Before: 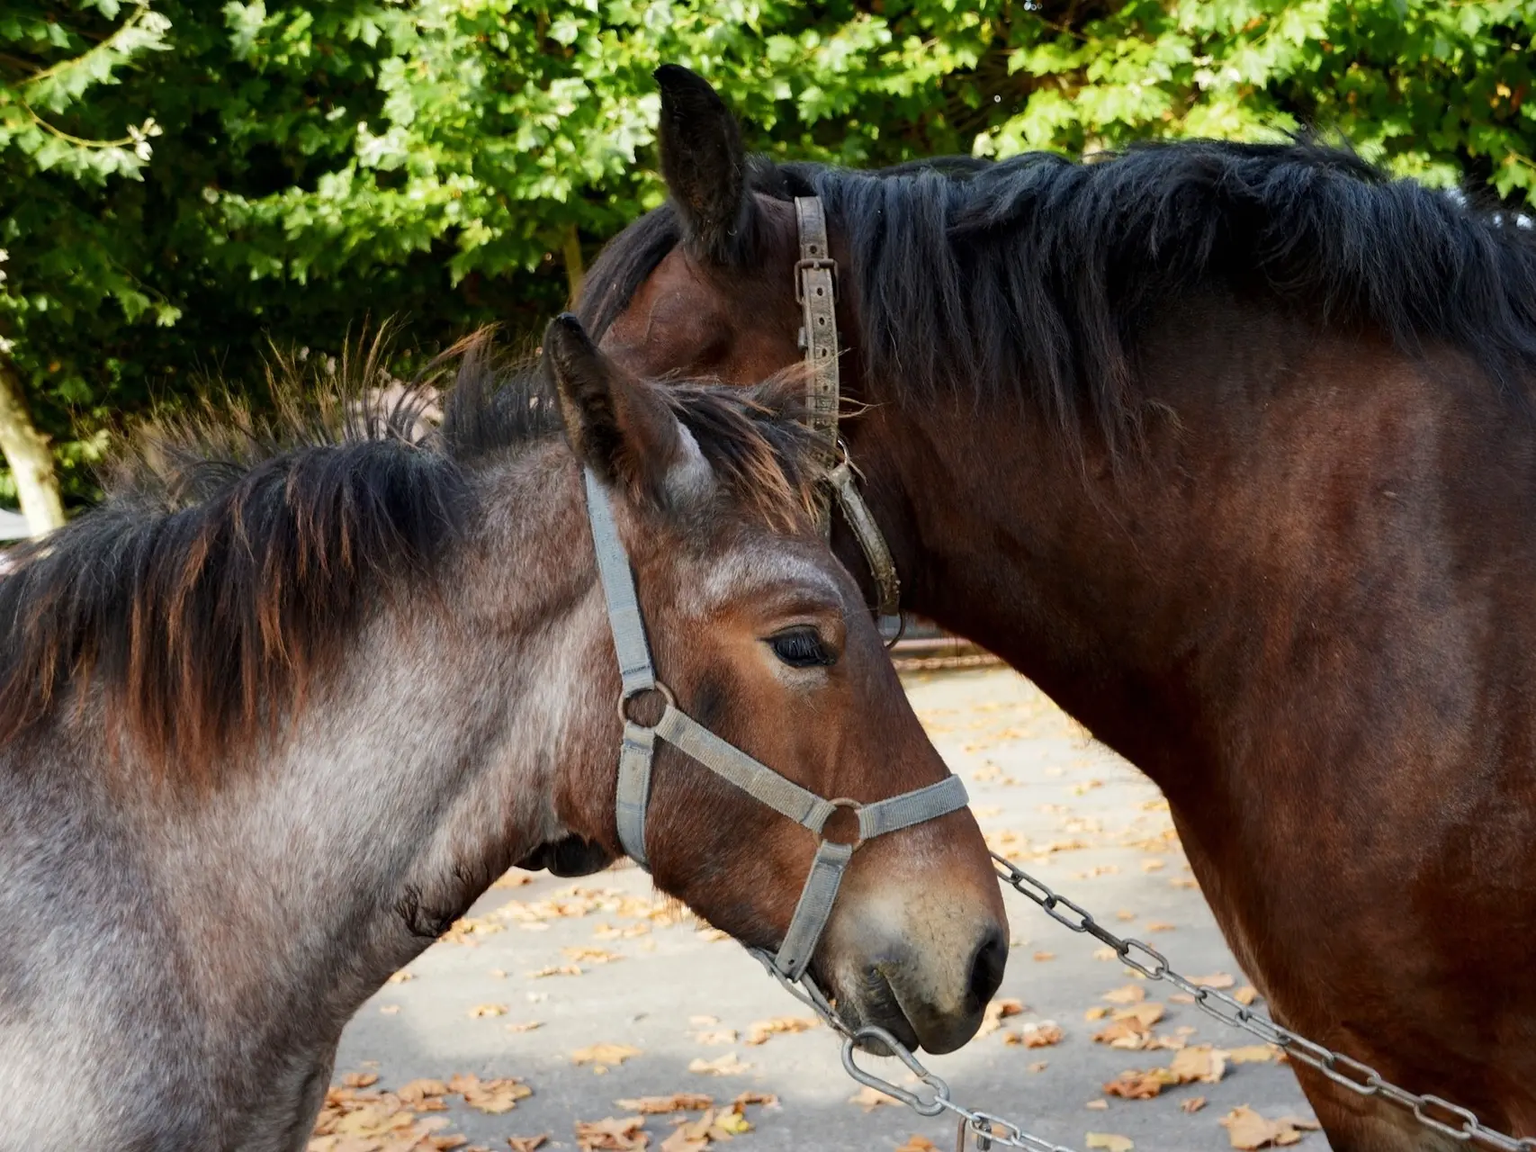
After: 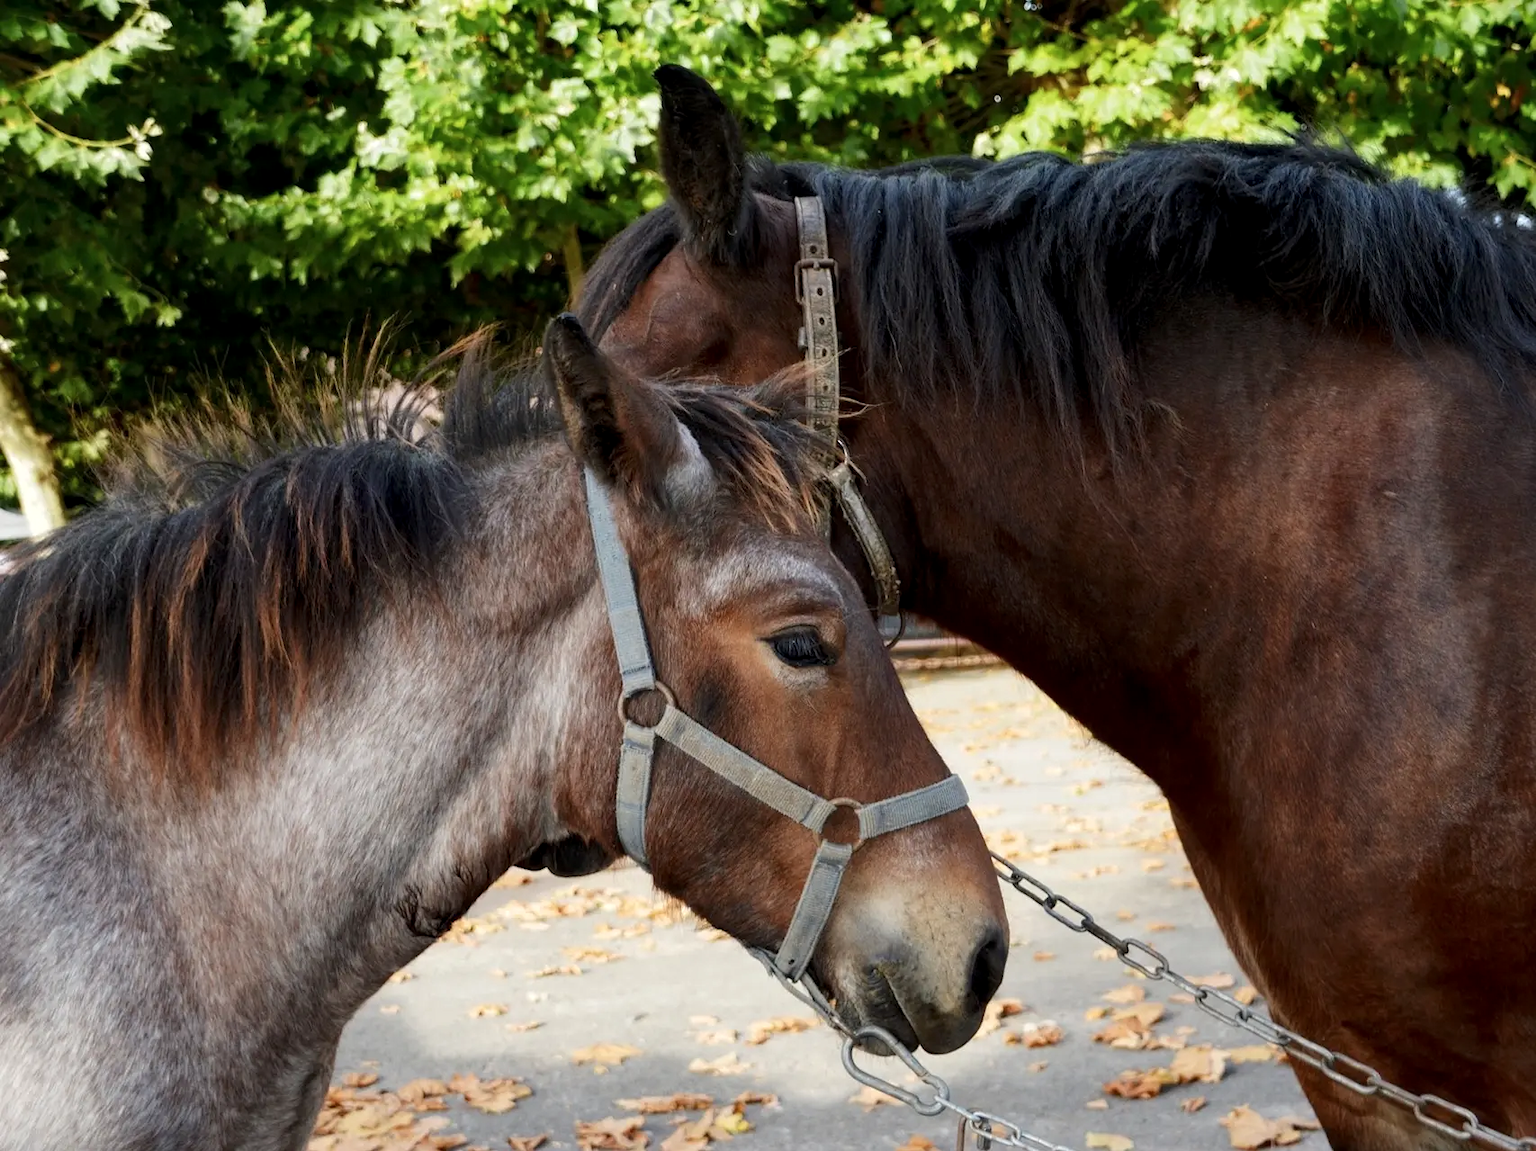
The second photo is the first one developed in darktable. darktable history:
local contrast: highlights 100%, shadows 100%, detail 120%, midtone range 0.2
color balance rgb: perceptual saturation grading › global saturation -3%
